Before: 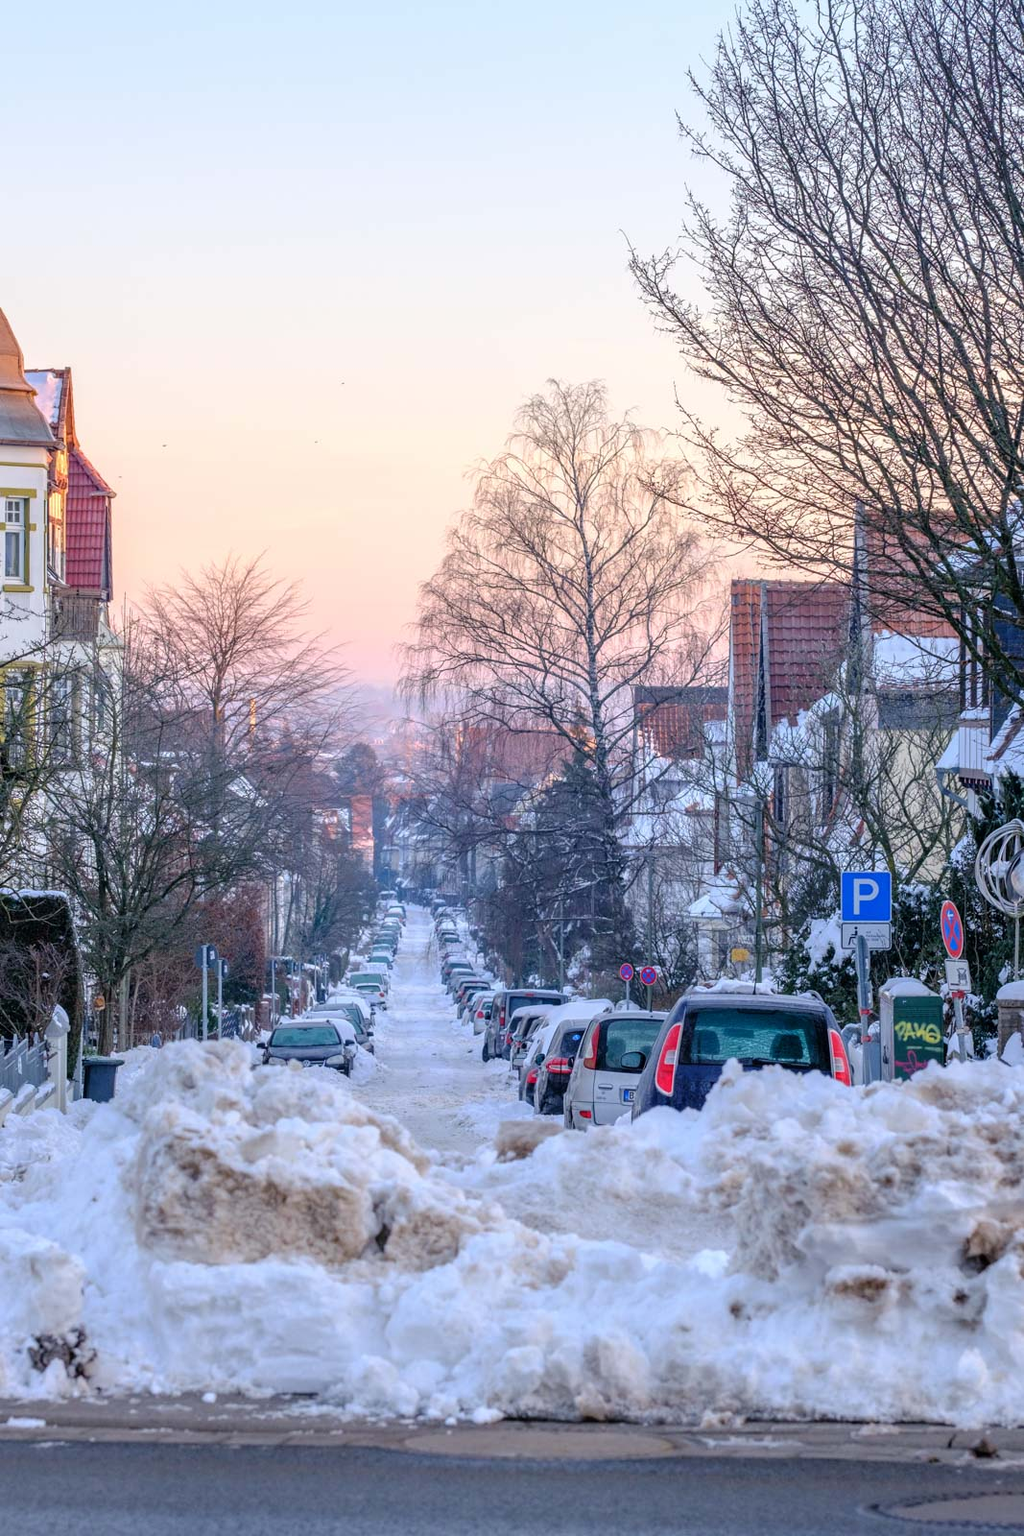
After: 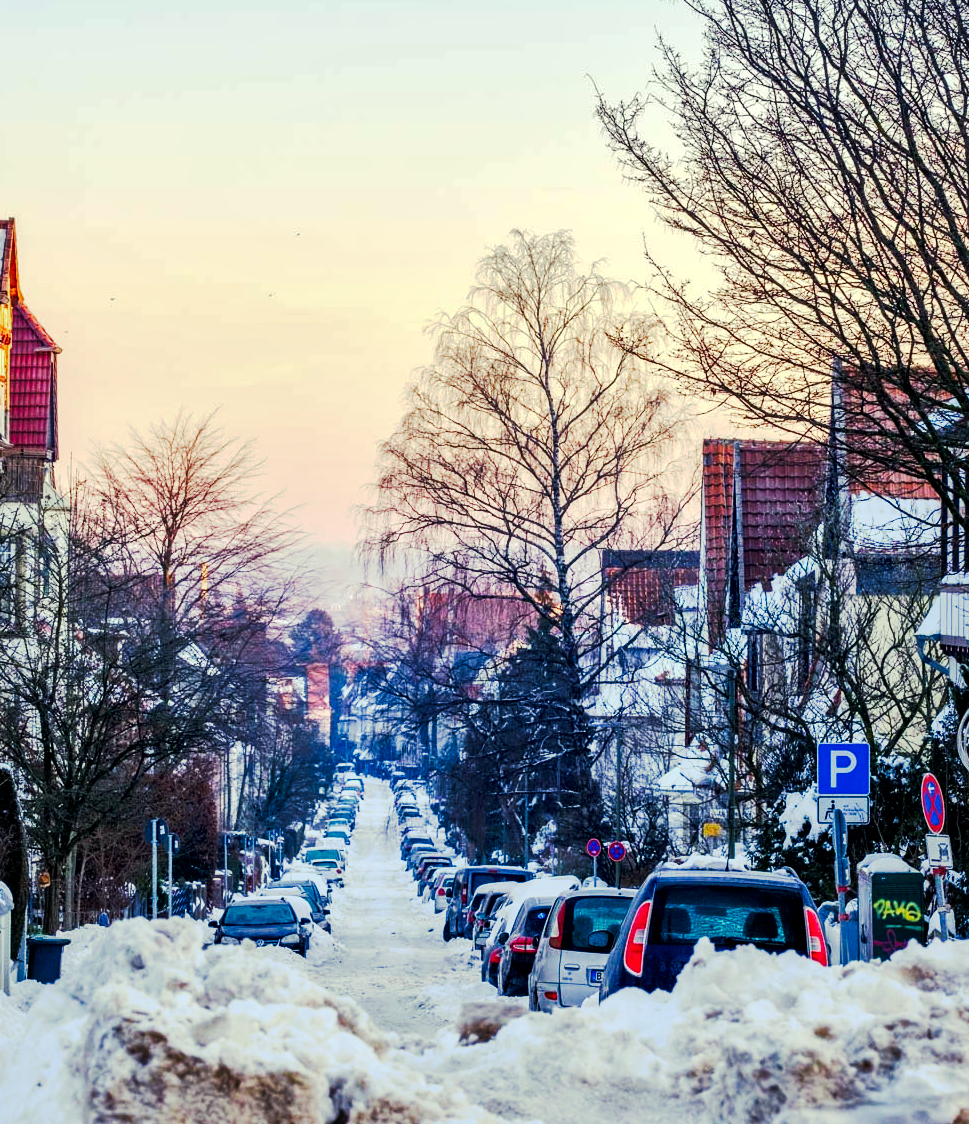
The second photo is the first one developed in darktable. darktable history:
color correction: highlights a* -5.94, highlights b* 11.19
tone curve: curves: ch0 [(0, 0) (0.003, 0.011) (0.011, 0.014) (0.025, 0.018) (0.044, 0.023) (0.069, 0.028) (0.1, 0.031) (0.136, 0.039) (0.177, 0.056) (0.224, 0.081) (0.277, 0.129) (0.335, 0.188) (0.399, 0.256) (0.468, 0.367) (0.543, 0.514) (0.623, 0.684) (0.709, 0.785) (0.801, 0.846) (0.898, 0.884) (1, 1)], preserve colors none
local contrast: mode bilateral grid, contrast 25, coarseness 60, detail 151%, midtone range 0.2
crop: left 5.596%, top 10.314%, right 3.534%, bottom 19.395%
